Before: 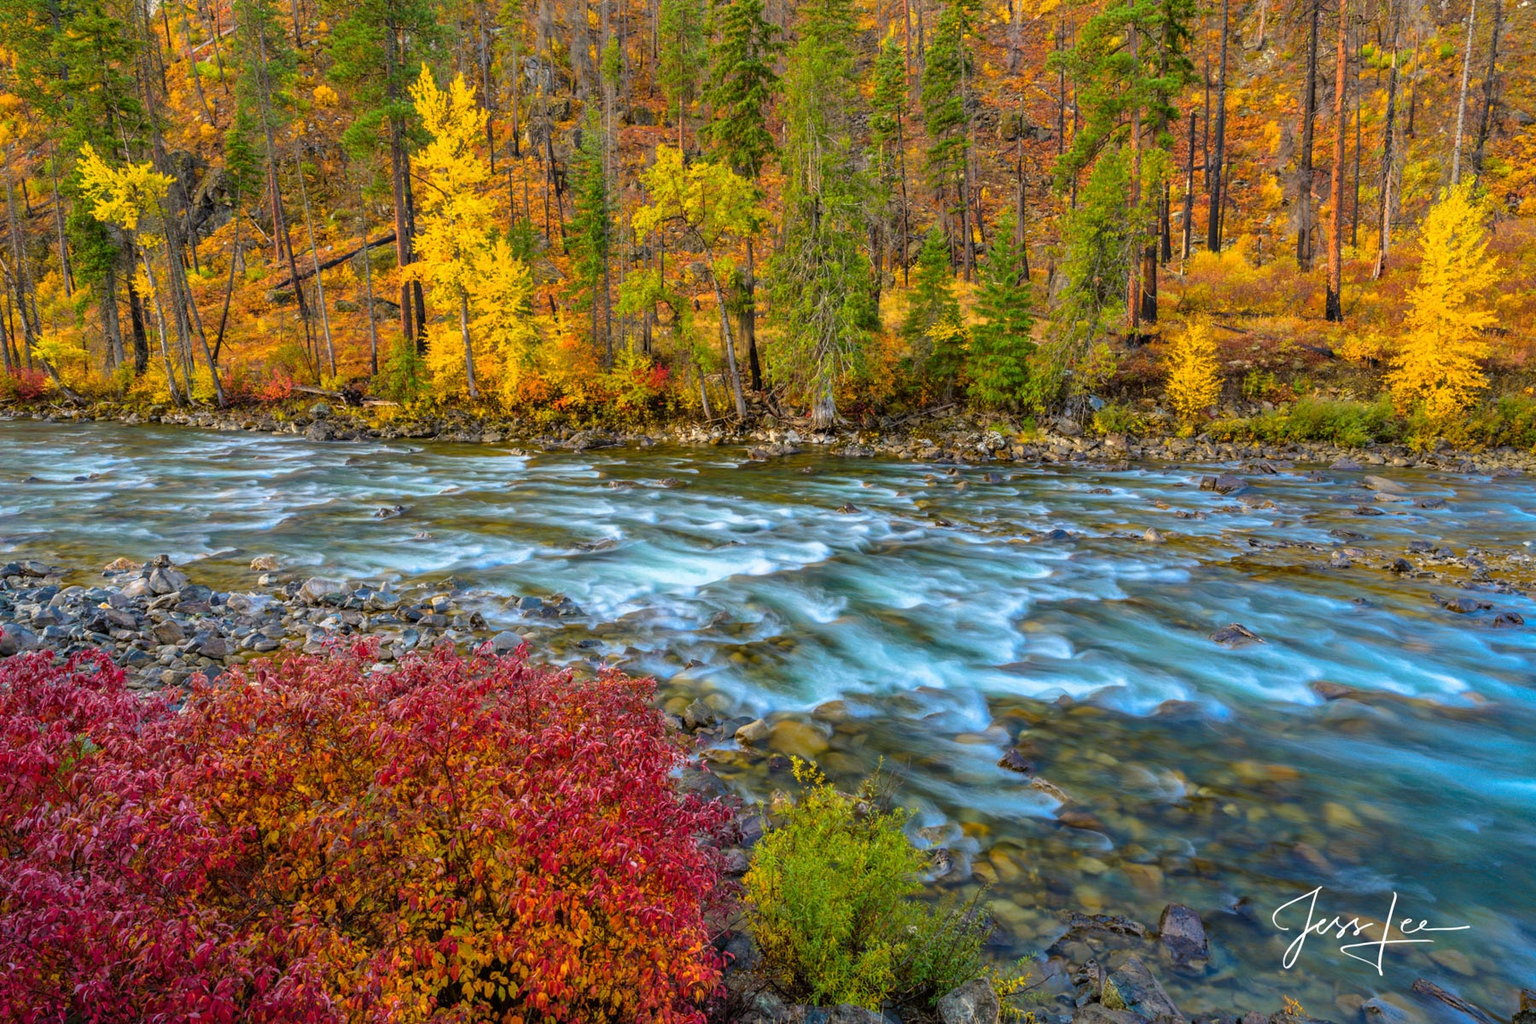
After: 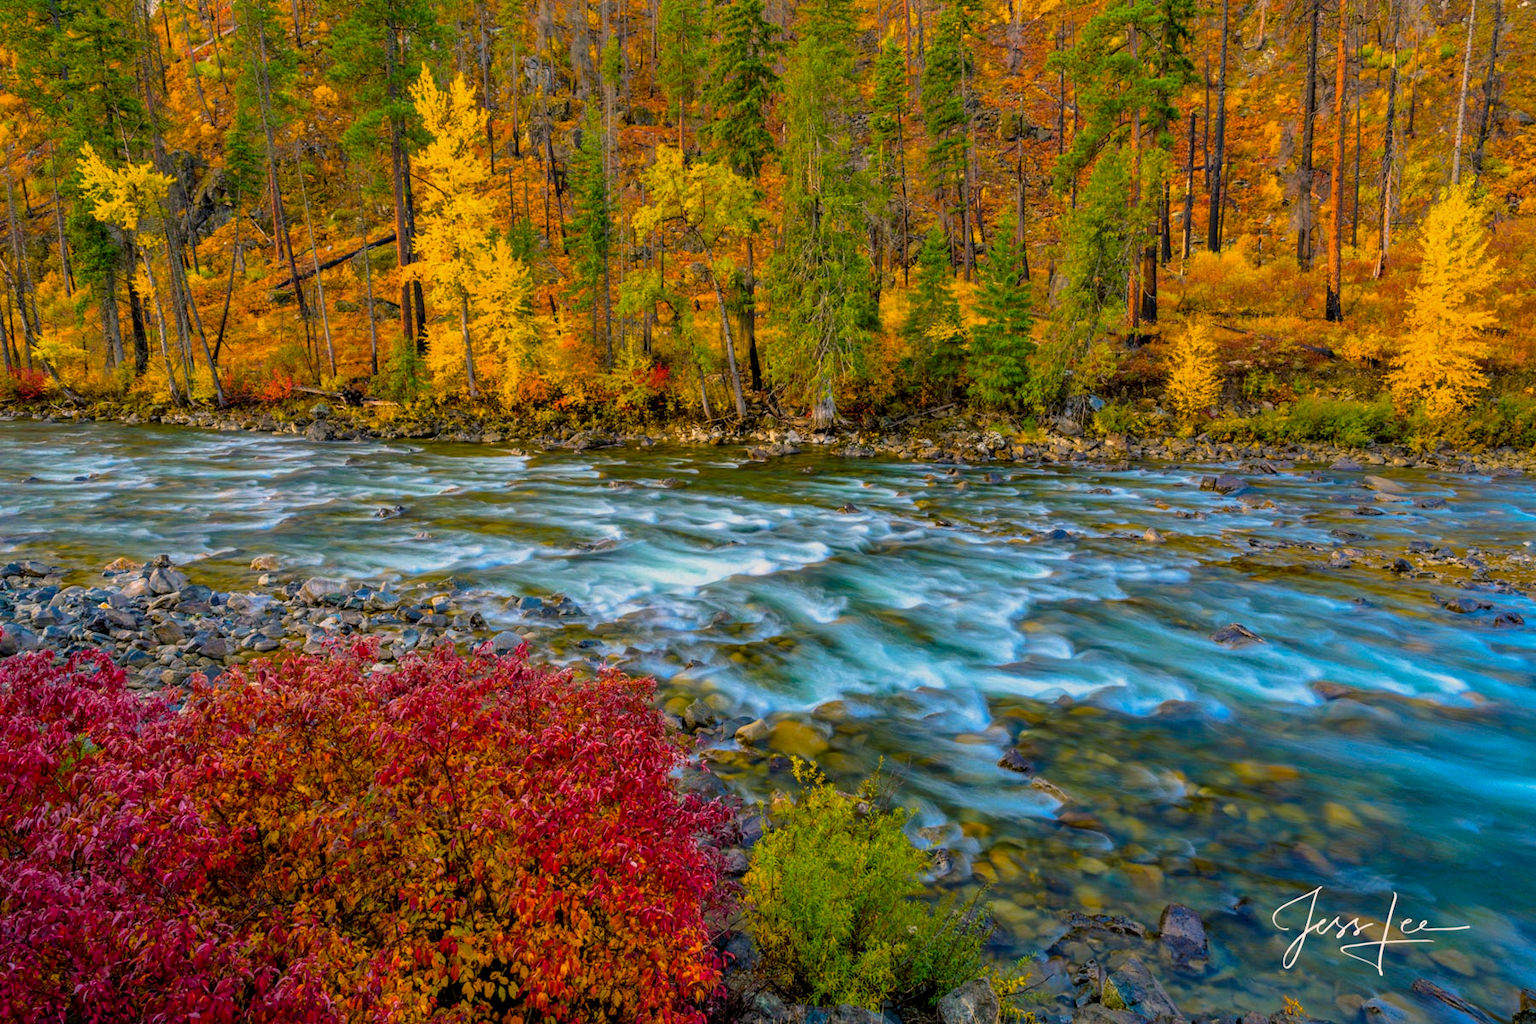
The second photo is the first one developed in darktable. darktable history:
color balance rgb: shadows lift › chroma 2.05%, shadows lift › hue 216.32°, highlights gain › chroma 3.269%, highlights gain › hue 56.84°, perceptual saturation grading › global saturation 19.693%, global vibrance 20%
exposure: black level correction 0.006, exposure -0.218 EV, compensate highlight preservation false
